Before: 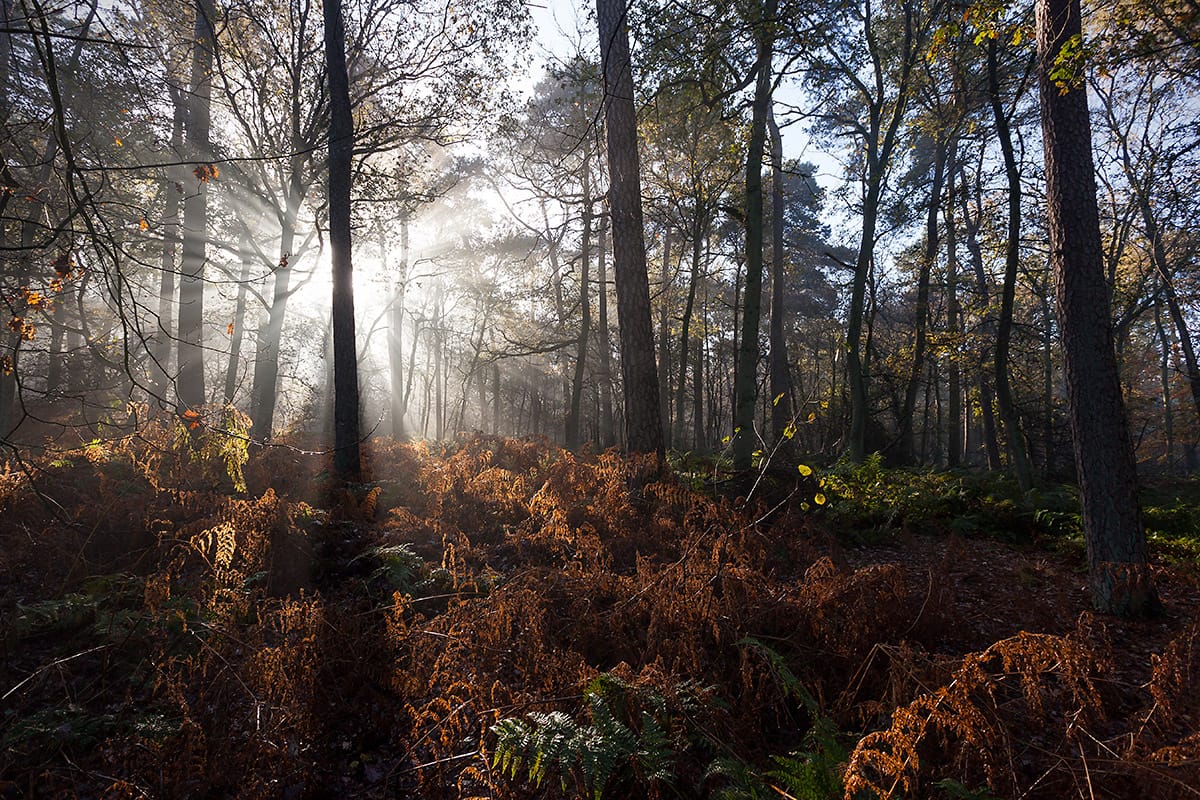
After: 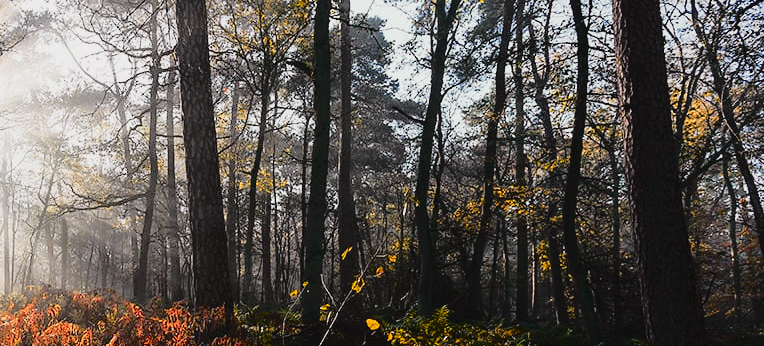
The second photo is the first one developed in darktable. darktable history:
color zones: curves: ch1 [(0.239, 0.552) (0.75, 0.5)]; ch2 [(0.25, 0.462) (0.749, 0.457)], mix 25.94%
crop: left 36.005%, top 18.293%, right 0.31%, bottom 38.444%
tone curve: curves: ch0 [(0, 0.029) (0.168, 0.142) (0.359, 0.44) (0.469, 0.544) (0.634, 0.722) (0.858, 0.903) (1, 0.968)]; ch1 [(0, 0) (0.437, 0.453) (0.472, 0.47) (0.502, 0.502) (0.54, 0.534) (0.57, 0.592) (0.618, 0.66) (0.699, 0.749) (0.859, 0.919) (1, 1)]; ch2 [(0, 0) (0.33, 0.301) (0.421, 0.443) (0.476, 0.498) (0.505, 0.503) (0.547, 0.557) (0.586, 0.634) (0.608, 0.676) (1, 1)], color space Lab, independent channels, preserve colors none
filmic rgb: black relative exposure -14.19 EV, white relative exposure 3.39 EV, hardness 7.89, preserve chrominance max RGB
